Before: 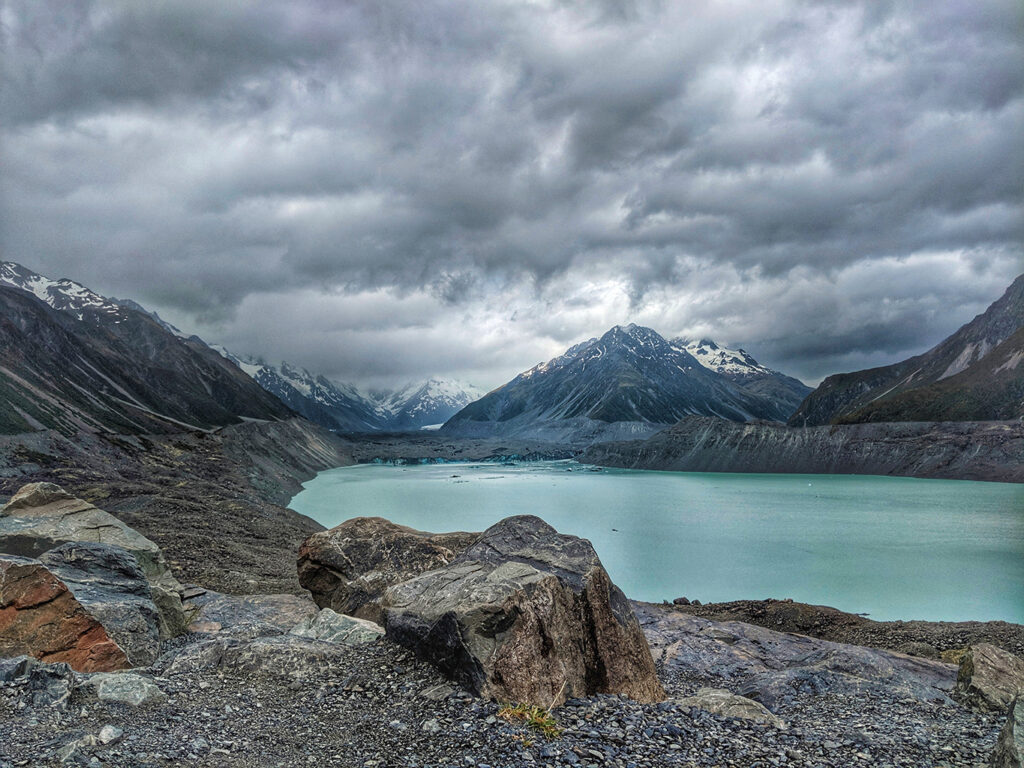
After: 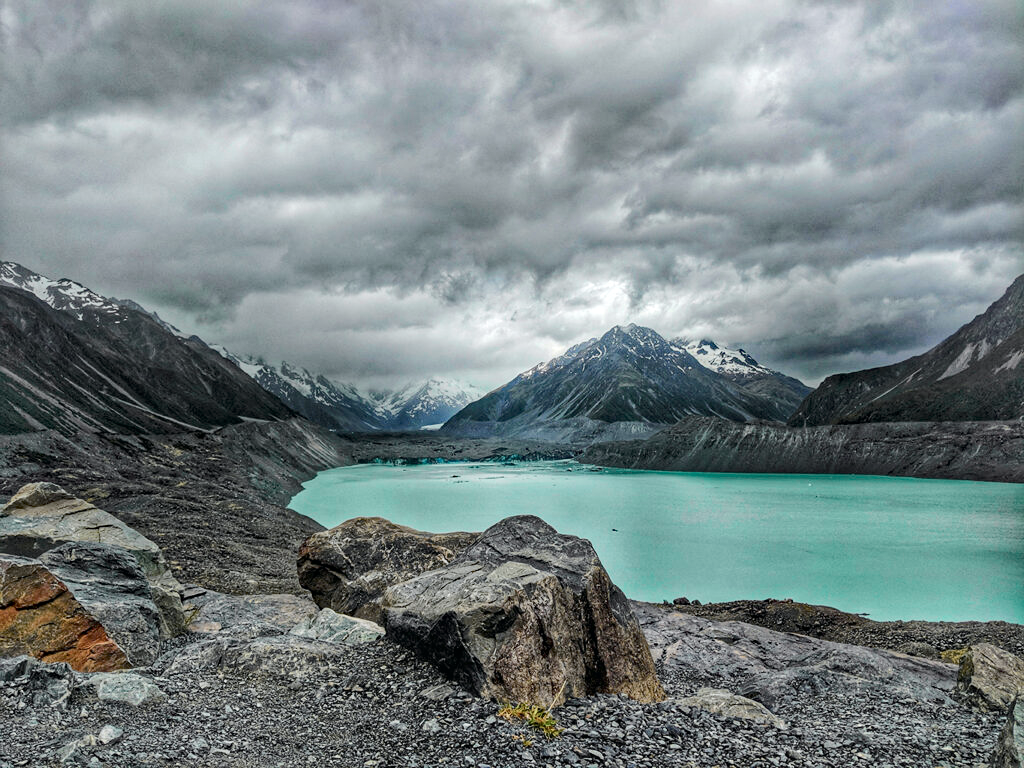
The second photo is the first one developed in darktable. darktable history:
tone curve: curves: ch0 [(0, 0) (0.037, 0.011) (0.131, 0.108) (0.279, 0.279) (0.476, 0.554) (0.617, 0.693) (0.704, 0.77) (0.813, 0.852) (0.916, 0.924) (1, 0.993)]; ch1 [(0, 0) (0.318, 0.278) (0.444, 0.427) (0.493, 0.492) (0.508, 0.502) (0.534, 0.531) (0.562, 0.571) (0.626, 0.667) (0.746, 0.764) (1, 1)]; ch2 [(0, 0) (0.316, 0.292) (0.381, 0.37) (0.423, 0.448) (0.476, 0.492) (0.502, 0.498) (0.522, 0.518) (0.533, 0.532) (0.586, 0.631) (0.634, 0.663) (0.7, 0.7) (0.861, 0.808) (1, 0.951)], color space Lab, independent channels, preserve colors none
haze removal: strength 0.29, distance 0.25, compatibility mode true, adaptive false
